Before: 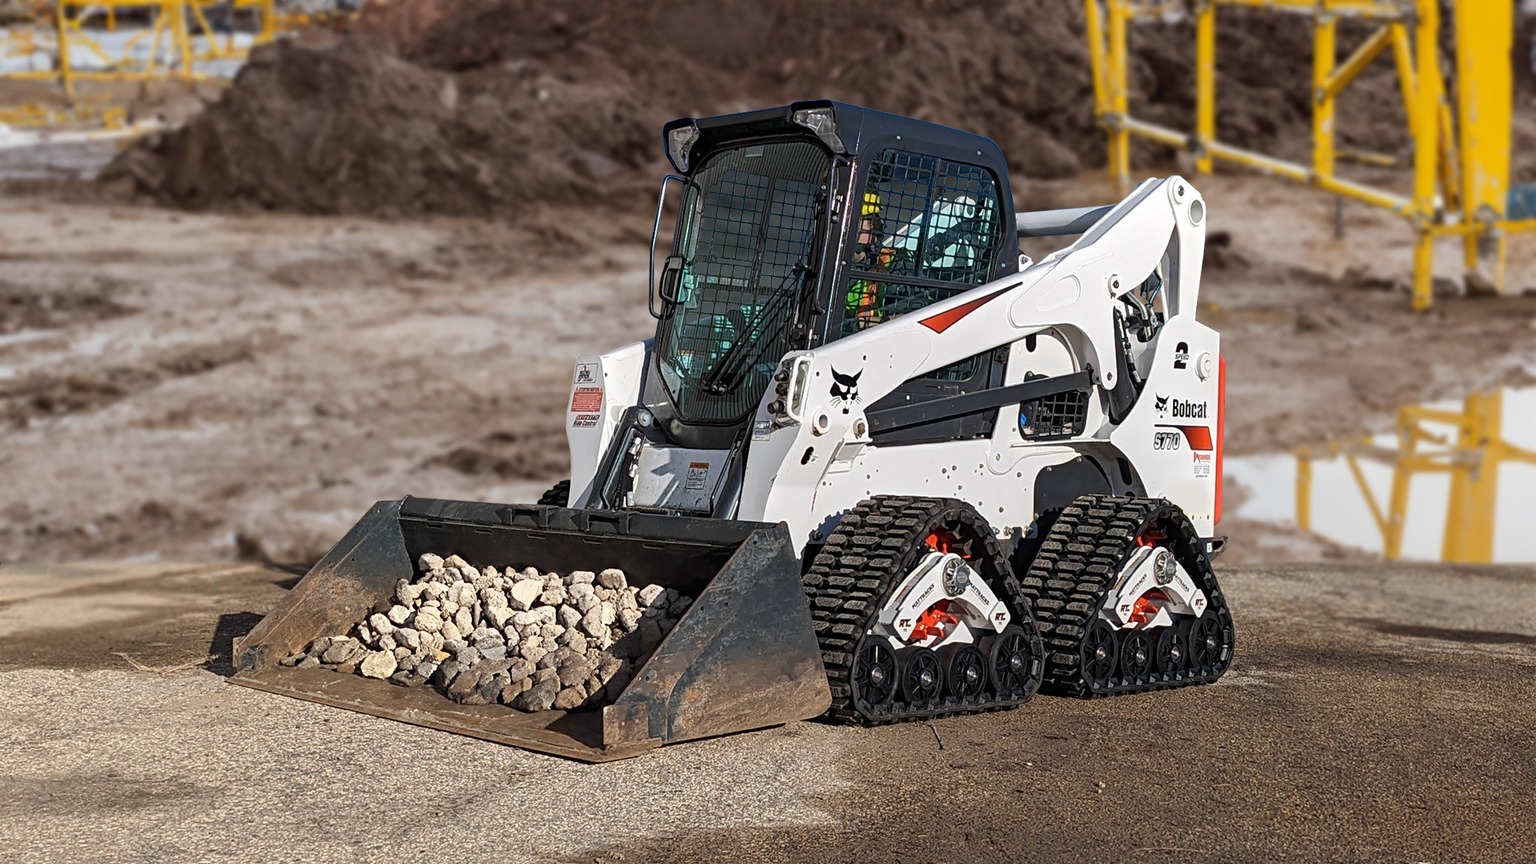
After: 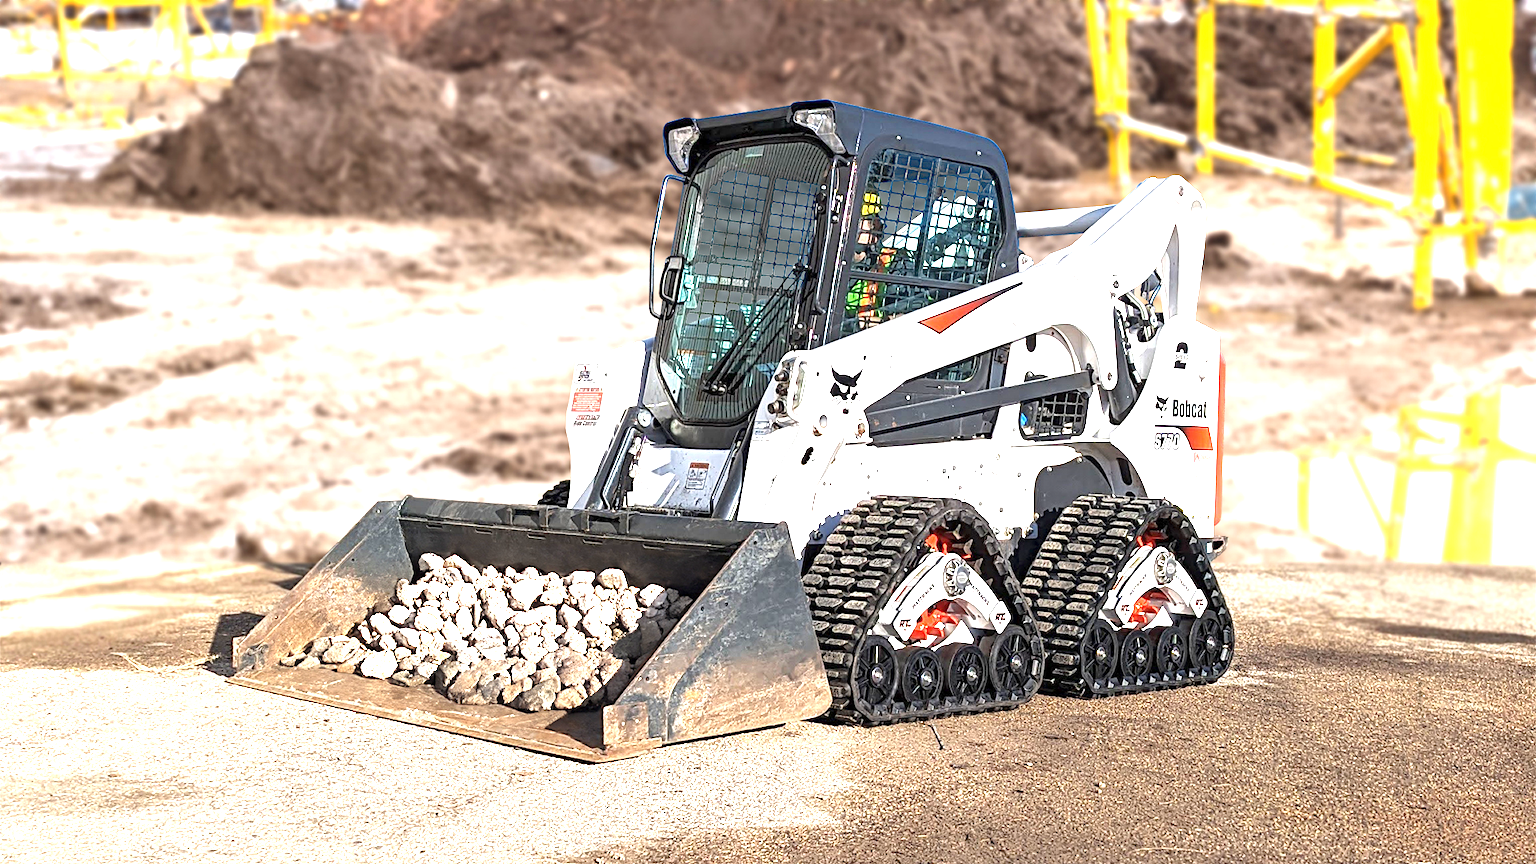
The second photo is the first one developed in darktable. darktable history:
exposure: exposure 1.988 EV, compensate highlight preservation false
